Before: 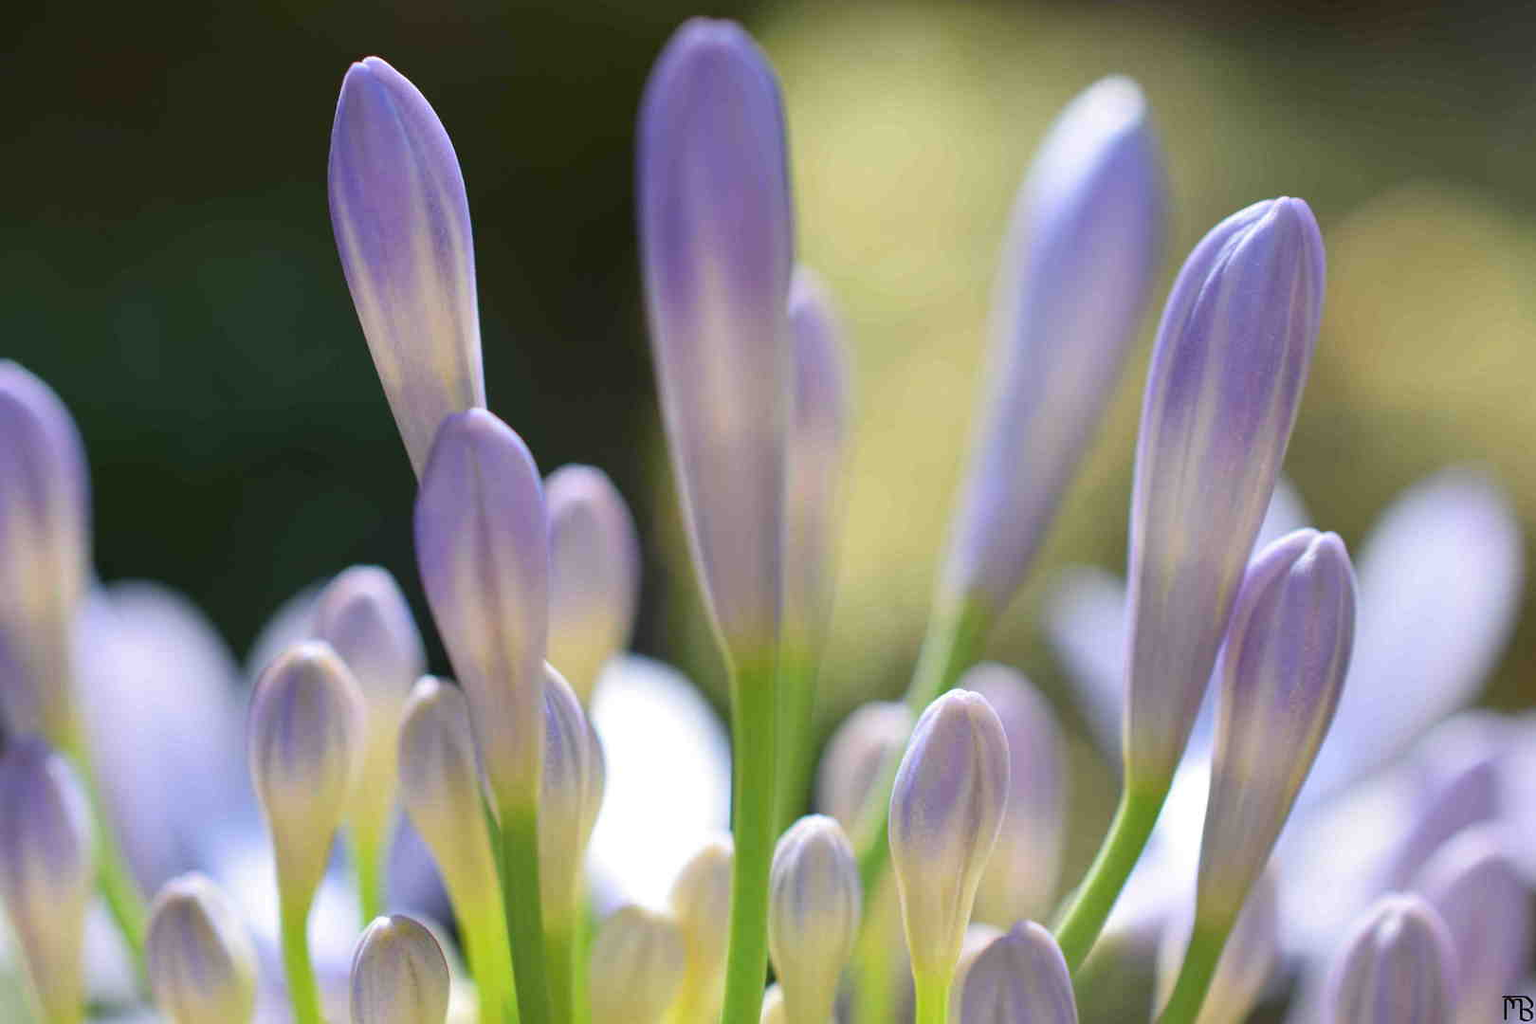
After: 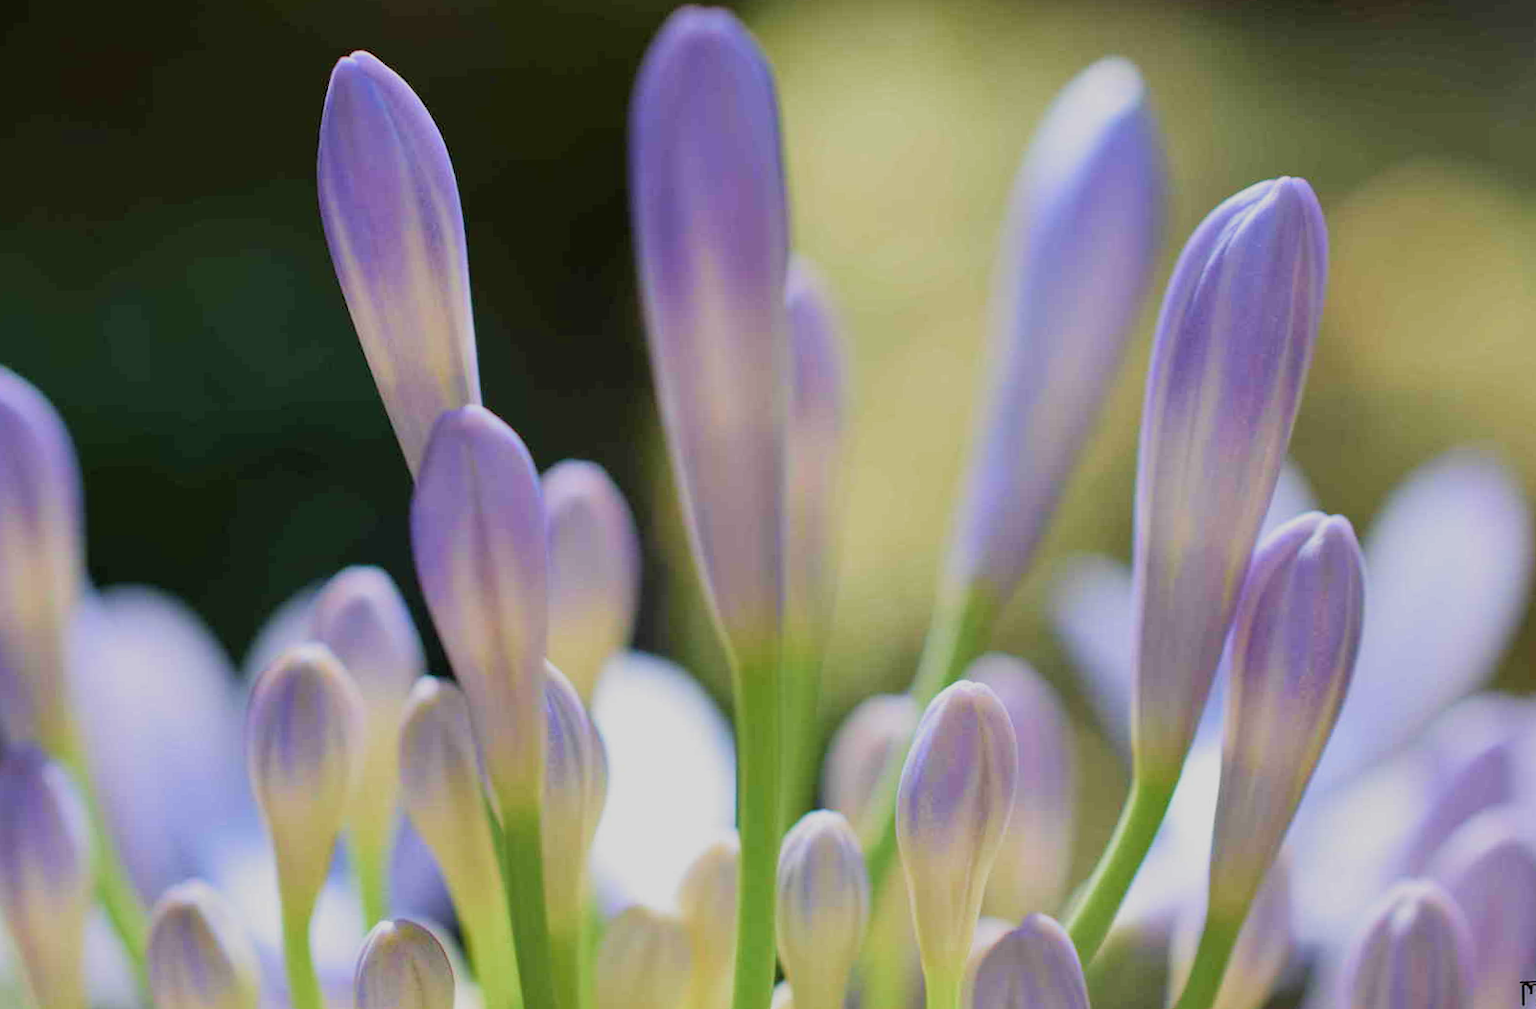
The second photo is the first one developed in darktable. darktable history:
filmic rgb: middle gray luminance 18.42%, black relative exposure -11.25 EV, white relative exposure 3.75 EV, threshold 6 EV, target black luminance 0%, hardness 5.87, latitude 57.4%, contrast 0.963, shadows ↔ highlights balance 49.98%, add noise in highlights 0, preserve chrominance luminance Y, color science v3 (2019), use custom middle-gray values true, iterations of high-quality reconstruction 0, contrast in highlights soft, enable highlight reconstruction true
rotate and perspective: rotation -1°, crop left 0.011, crop right 0.989, crop top 0.025, crop bottom 0.975
velvia: on, module defaults
